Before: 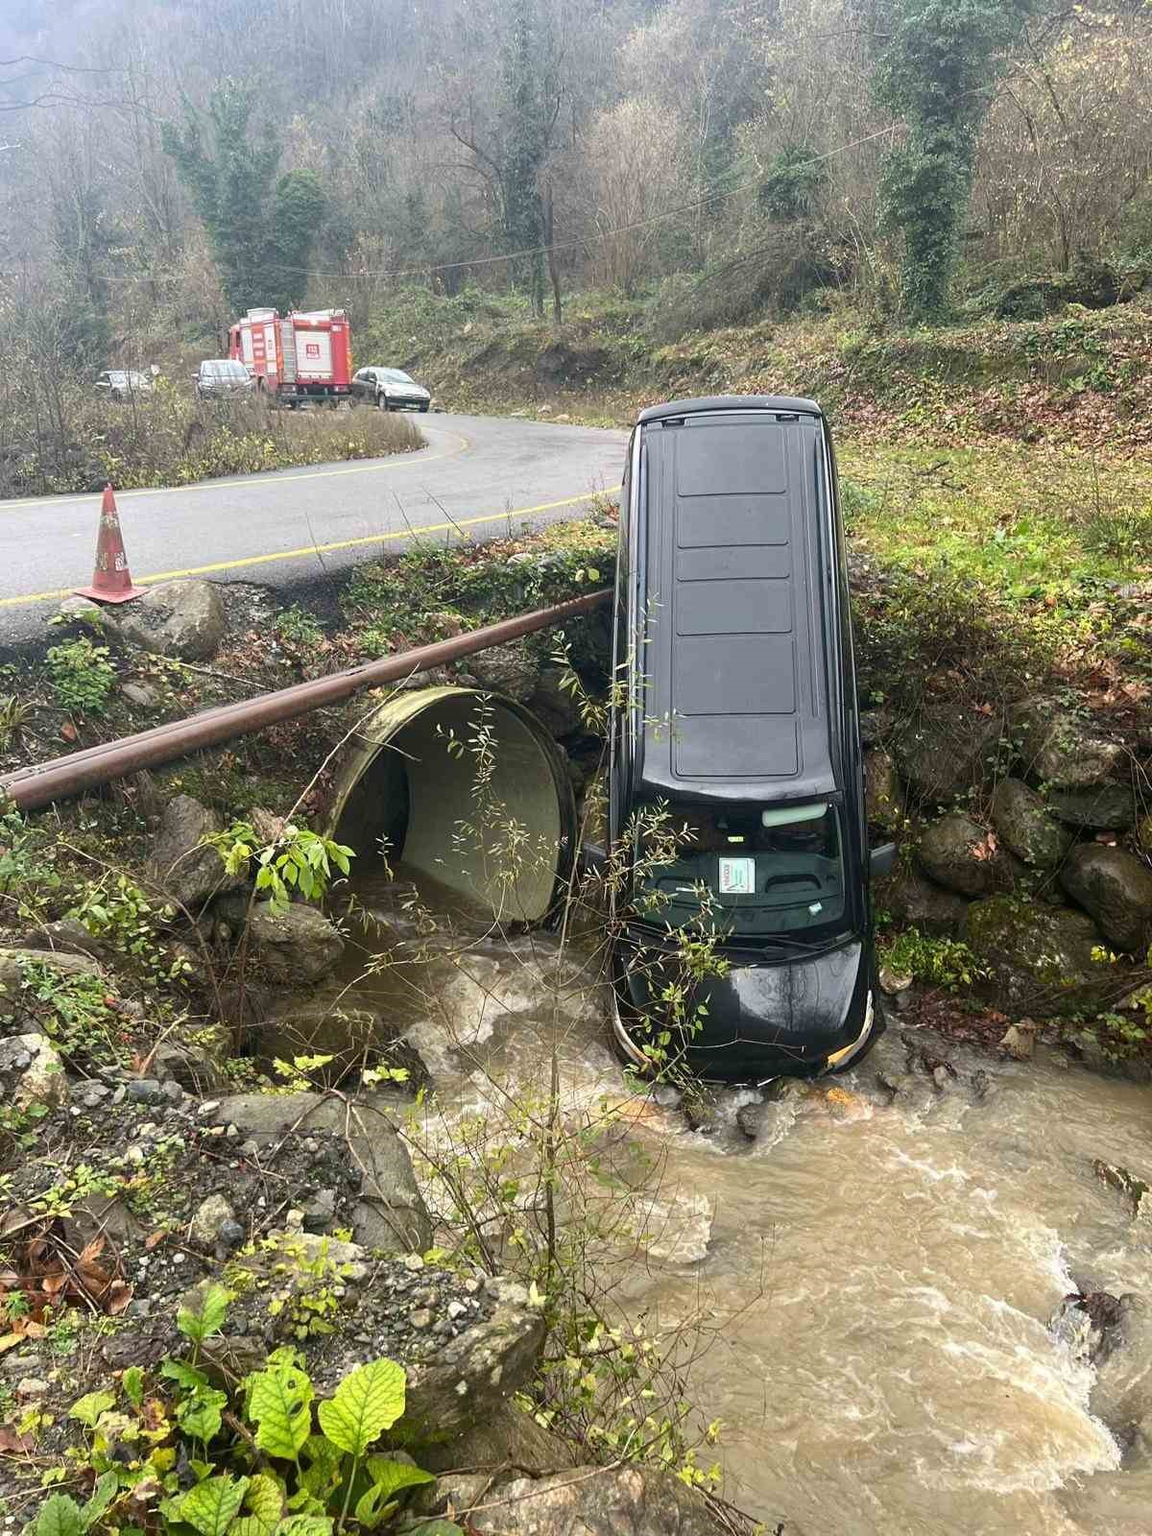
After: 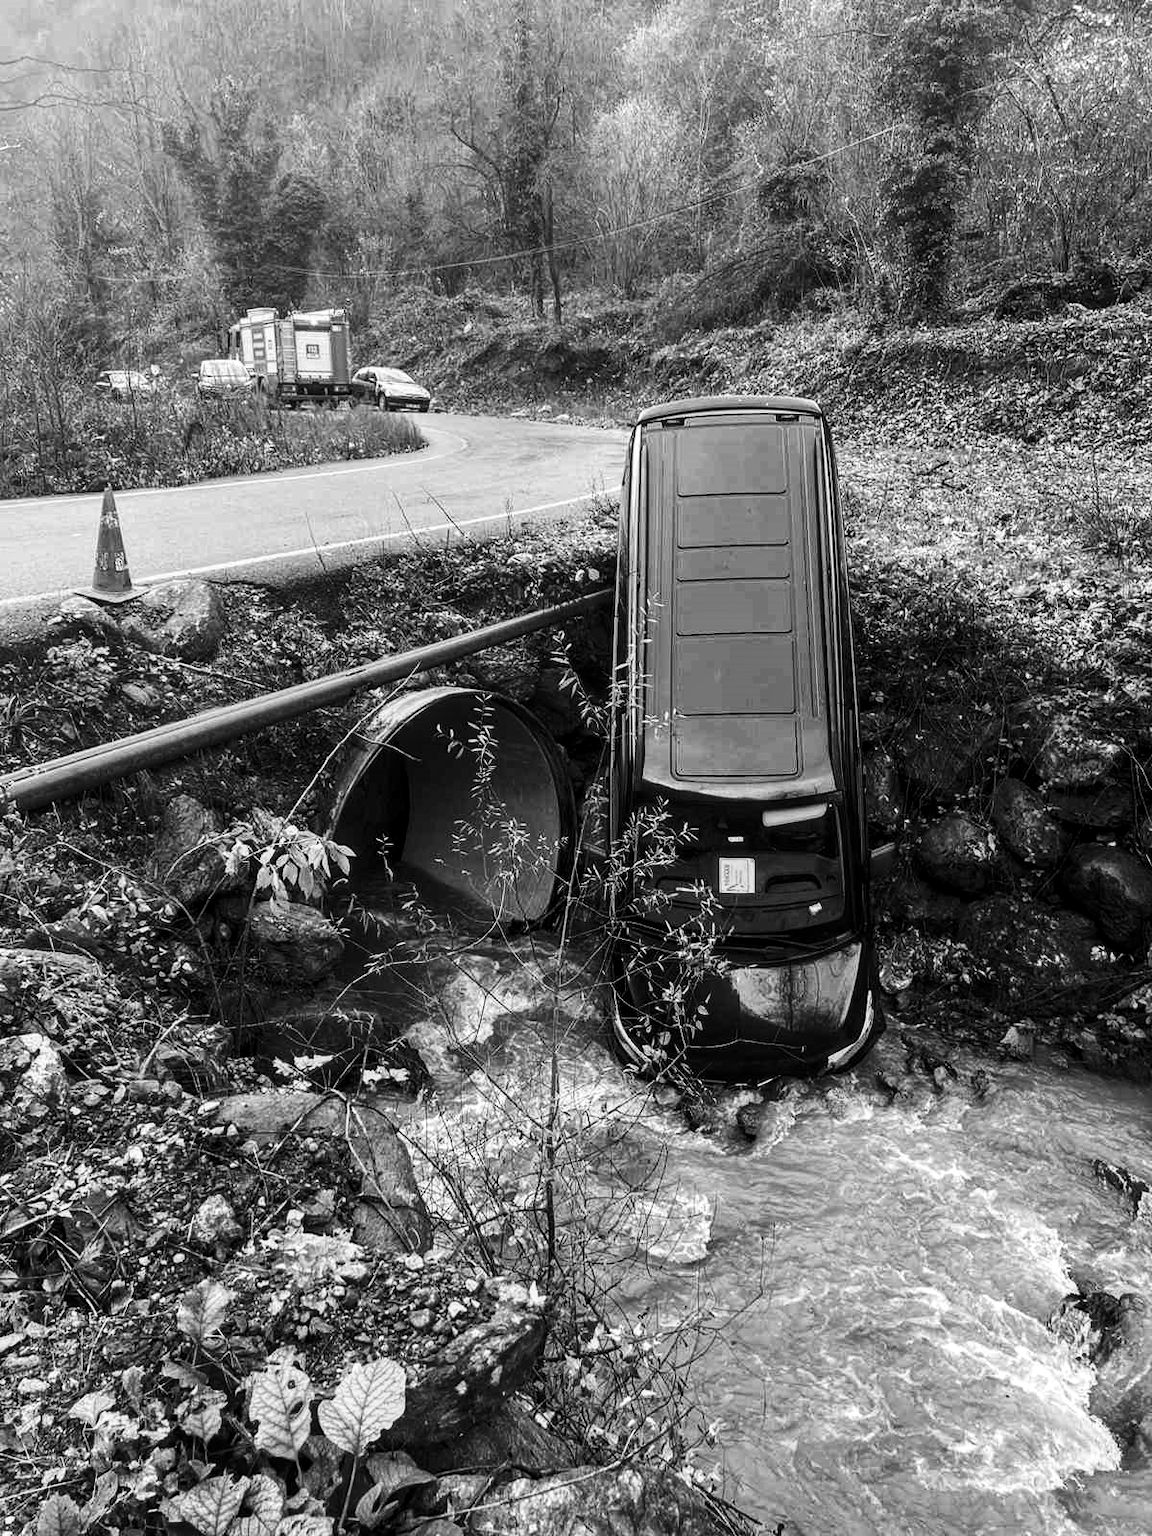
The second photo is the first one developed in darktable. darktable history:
local contrast: on, module defaults
color zones: curves: ch1 [(0, -0.394) (0.143, -0.394) (0.286, -0.394) (0.429, -0.392) (0.571, -0.391) (0.714, -0.391) (0.857, -0.391) (1, -0.394)]
shadows and highlights: shadows 24.88, highlights -48.01, soften with gaussian
contrast brightness saturation: contrast 0.222, brightness -0.186, saturation 0.242
